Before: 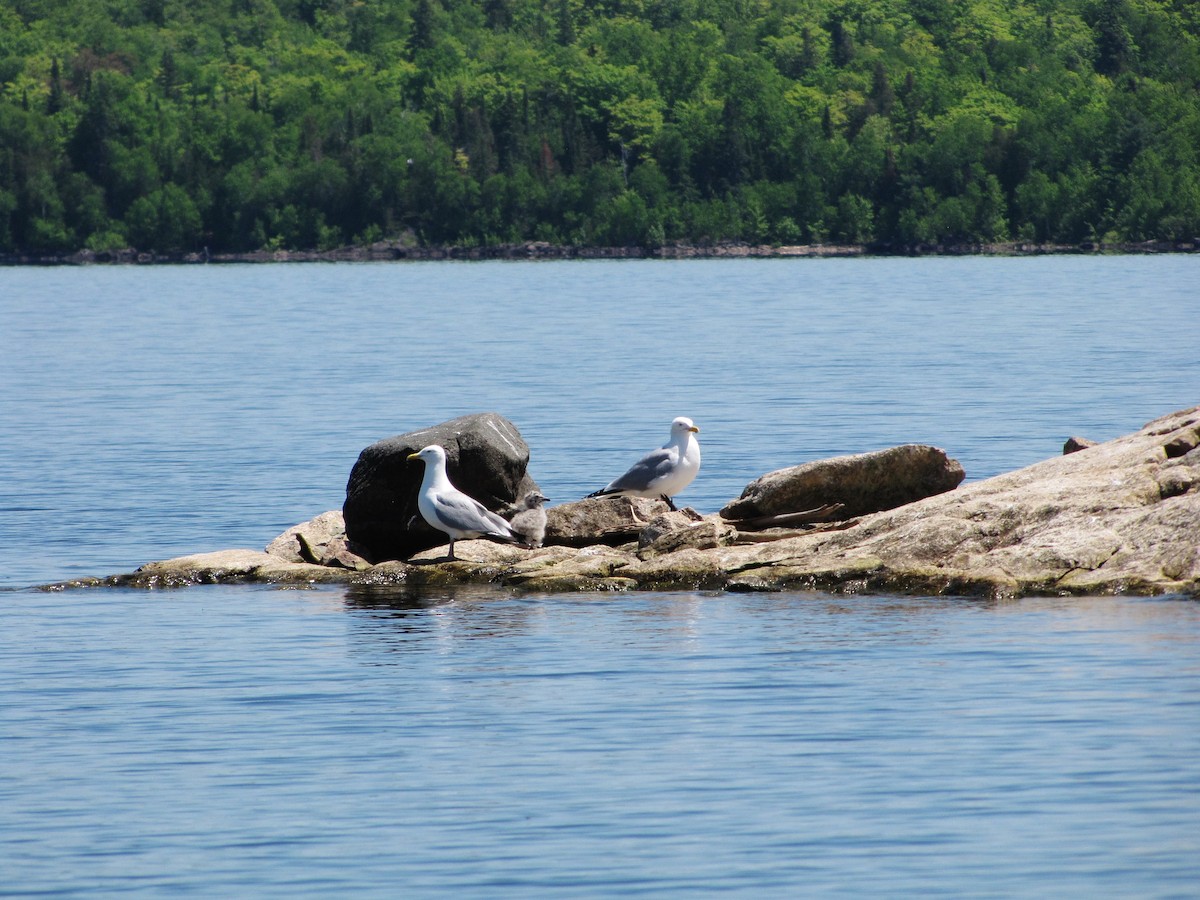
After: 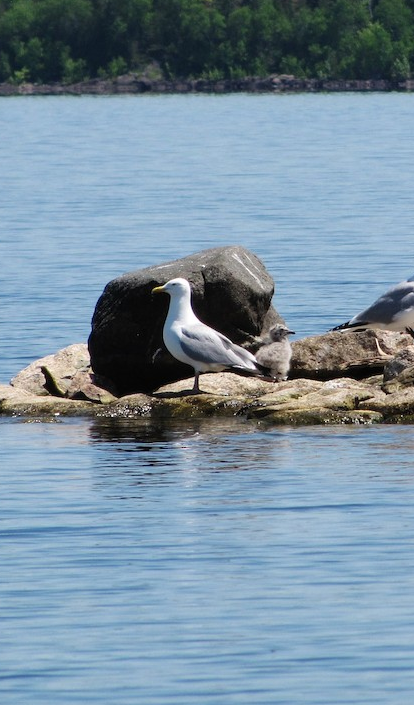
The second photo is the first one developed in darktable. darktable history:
crop and rotate: left 21.311%, top 18.613%, right 44.168%, bottom 2.968%
